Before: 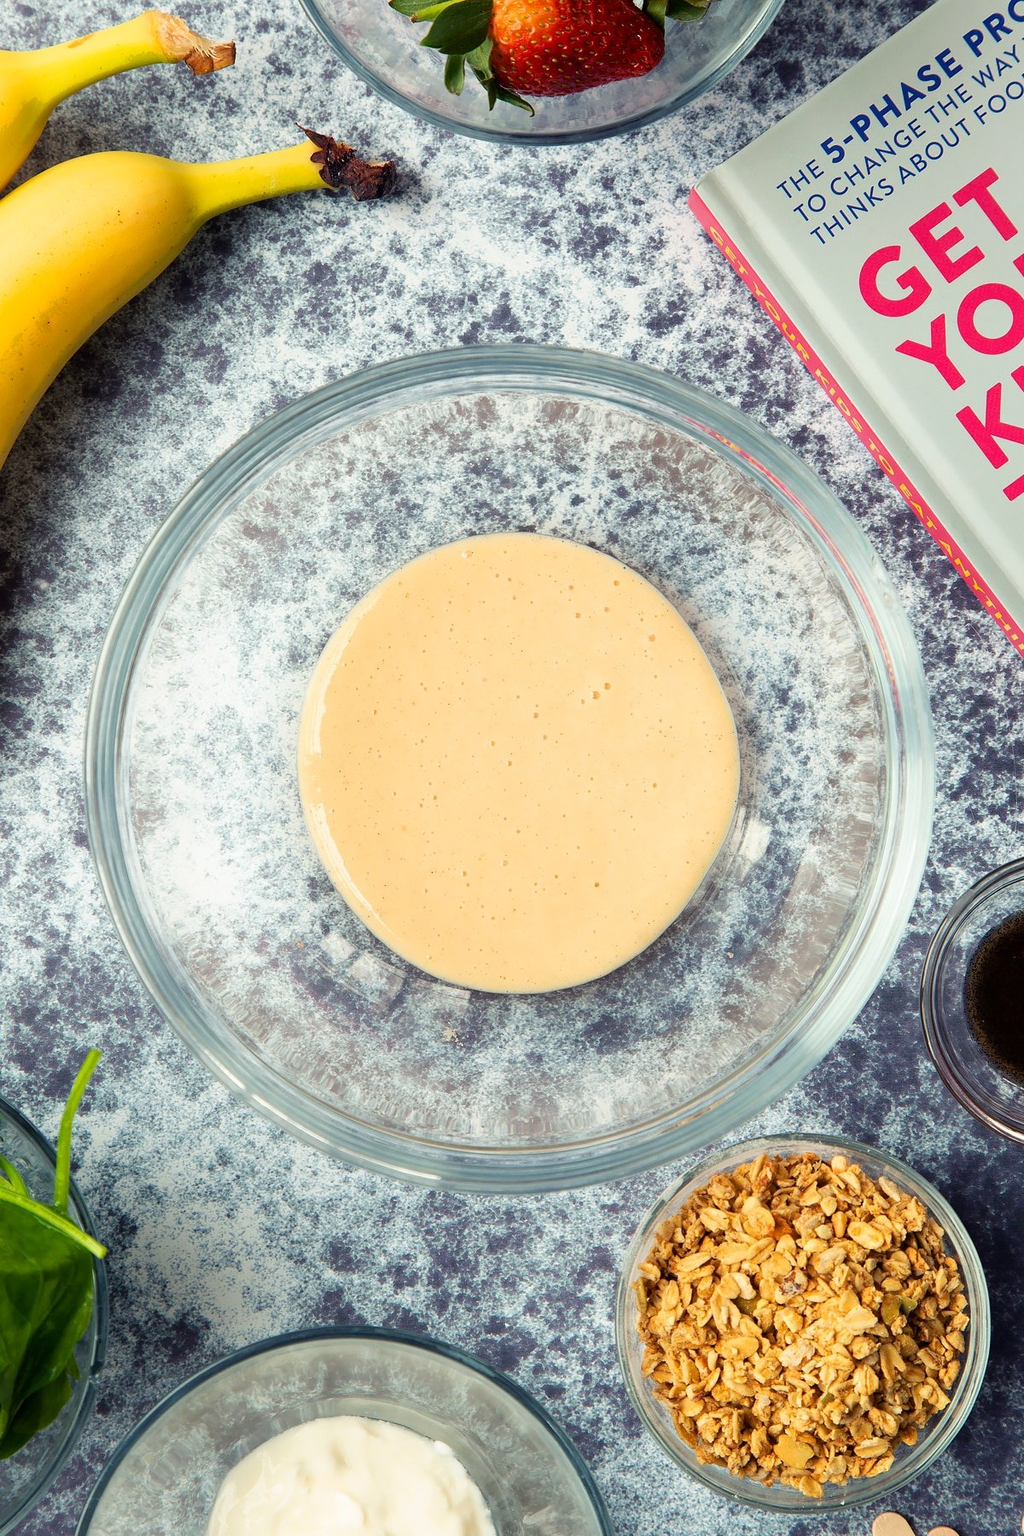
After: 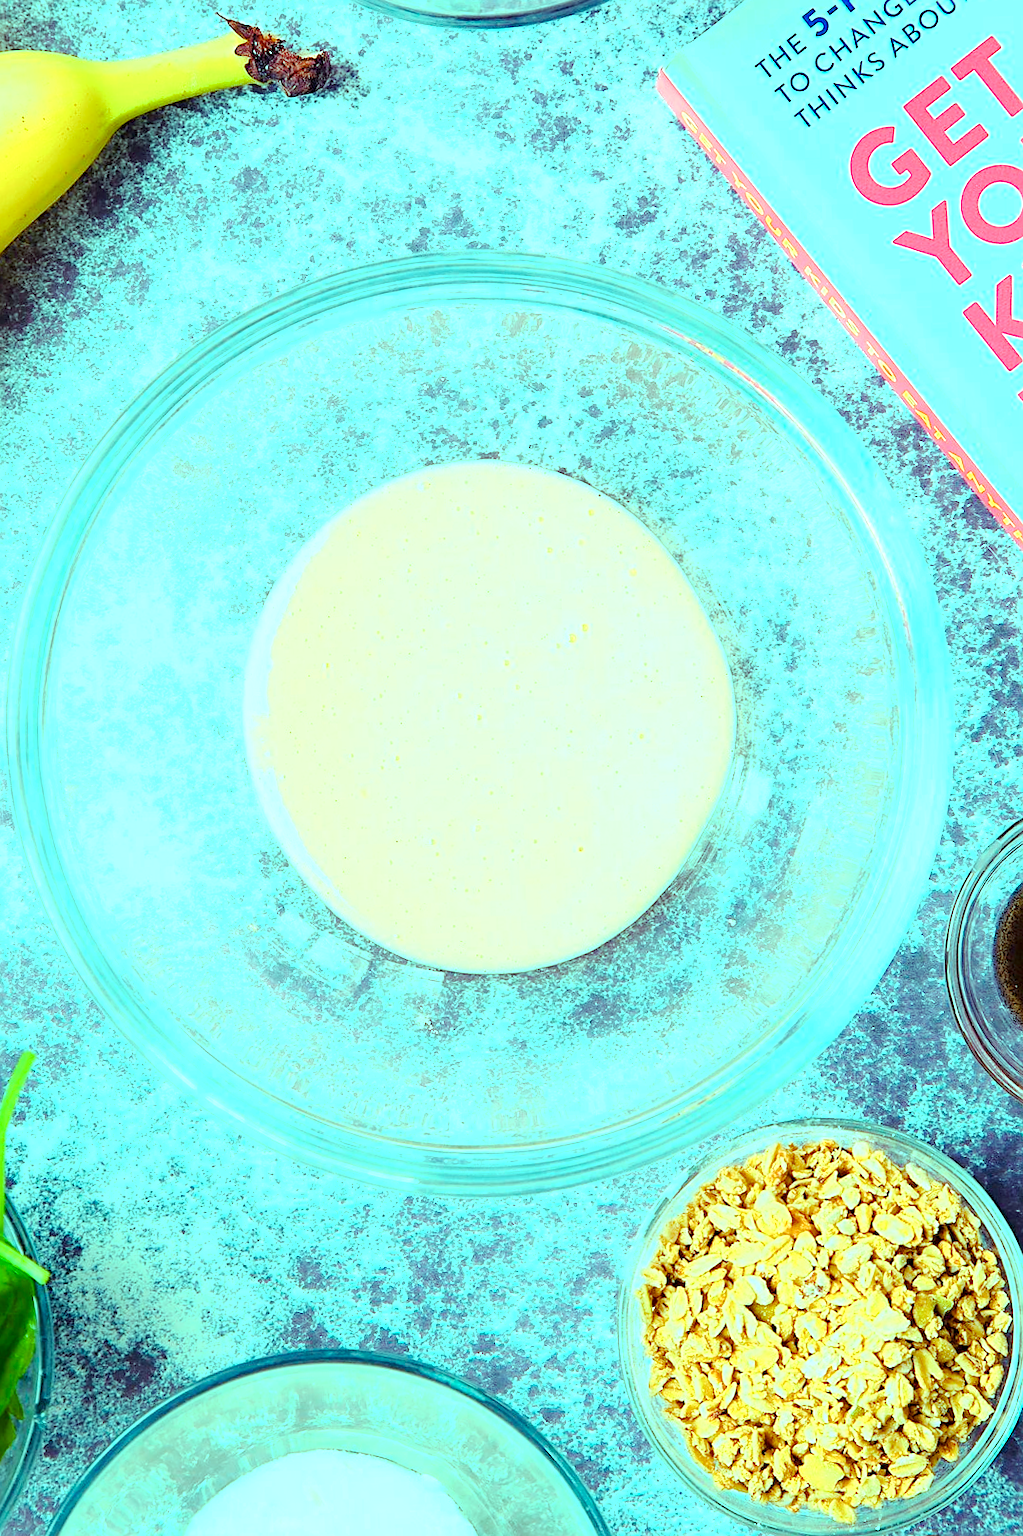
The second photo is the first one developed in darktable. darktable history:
base curve: curves: ch0 [(0, 0) (0.158, 0.273) (0.879, 0.895) (1, 1)], preserve colors none
crop and rotate: angle 1.95°, left 5.701%, top 5.675%
color balance rgb: shadows lift › chroma 1.025%, shadows lift › hue 217.56°, highlights gain › luminance 19.869%, highlights gain › chroma 13.092%, highlights gain › hue 173.89°, linear chroma grading › global chroma 15.464%, perceptual saturation grading › global saturation 15.349%, perceptual saturation grading › highlights -19.119%, perceptual saturation grading › shadows 19.119%, contrast -9.91%
tone equalizer: -8 EV -0.388 EV, -7 EV -0.397 EV, -6 EV -0.346 EV, -5 EV -0.235 EV, -3 EV 0.201 EV, -2 EV 0.324 EV, -1 EV 0.399 EV, +0 EV 0.398 EV, smoothing diameter 2.17%, edges refinement/feathering 20.65, mask exposure compensation -1.57 EV, filter diffusion 5
exposure: black level correction 0, exposure 0.694 EV, compensate exposure bias true, compensate highlight preservation false
sharpen: on, module defaults
